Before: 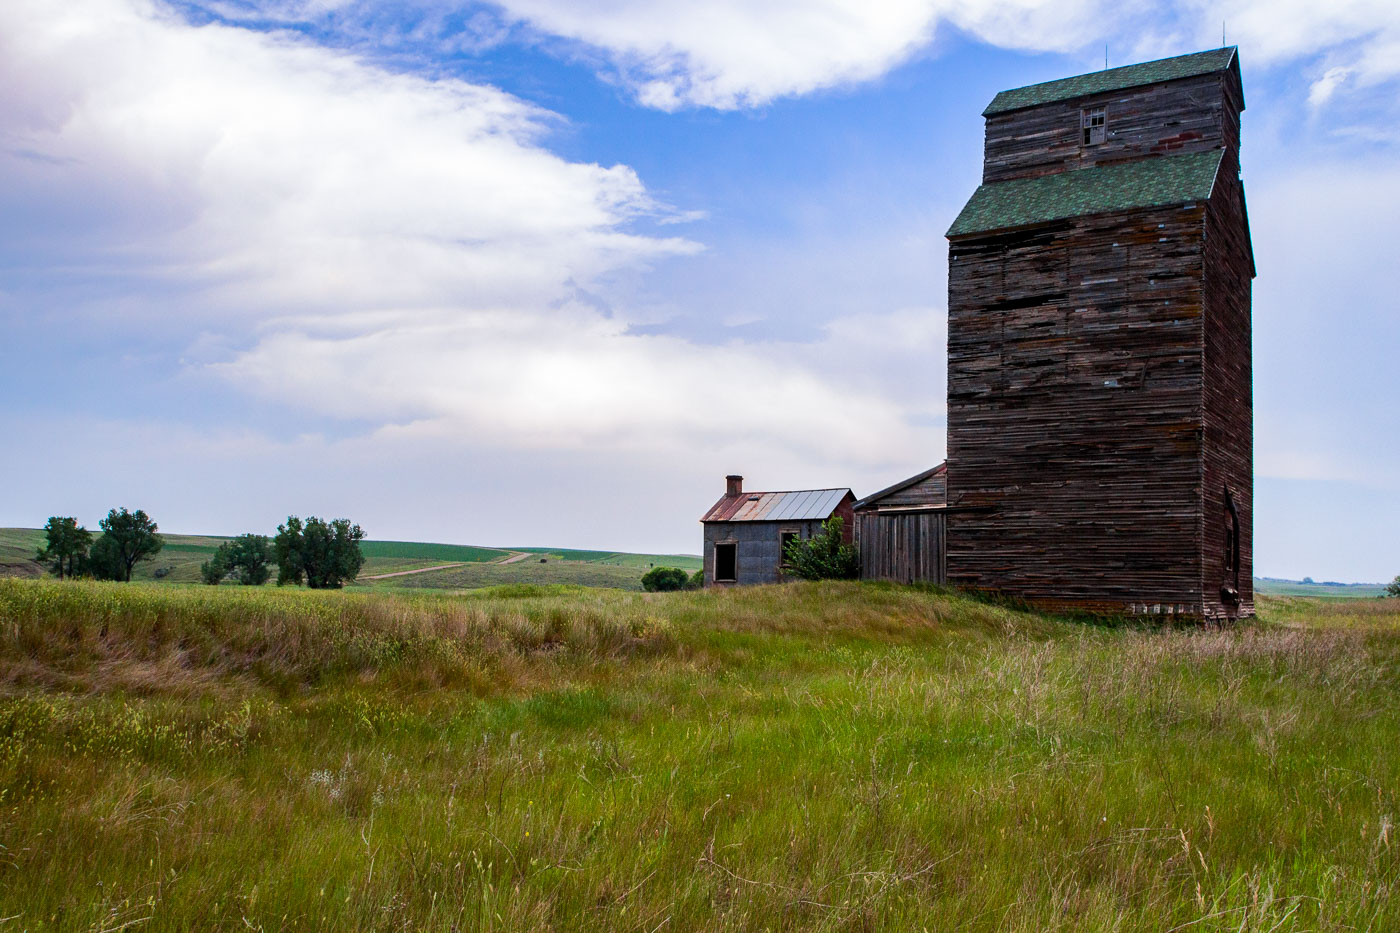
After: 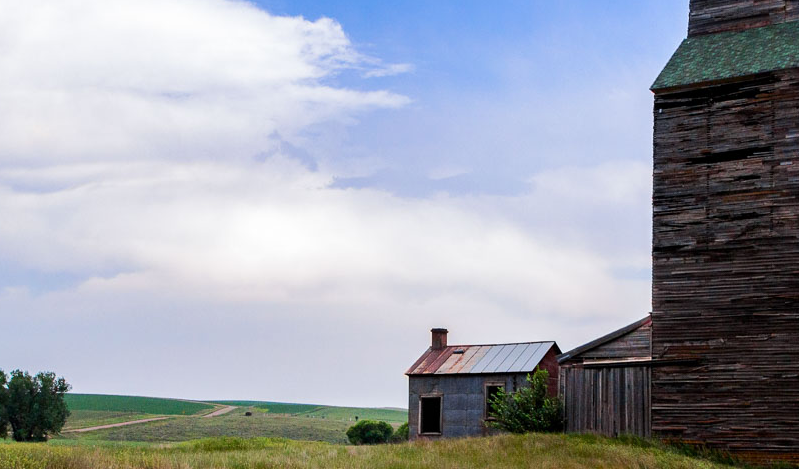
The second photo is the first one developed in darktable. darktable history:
crop: left 21.142%, top 15.777%, right 21.72%, bottom 33.944%
